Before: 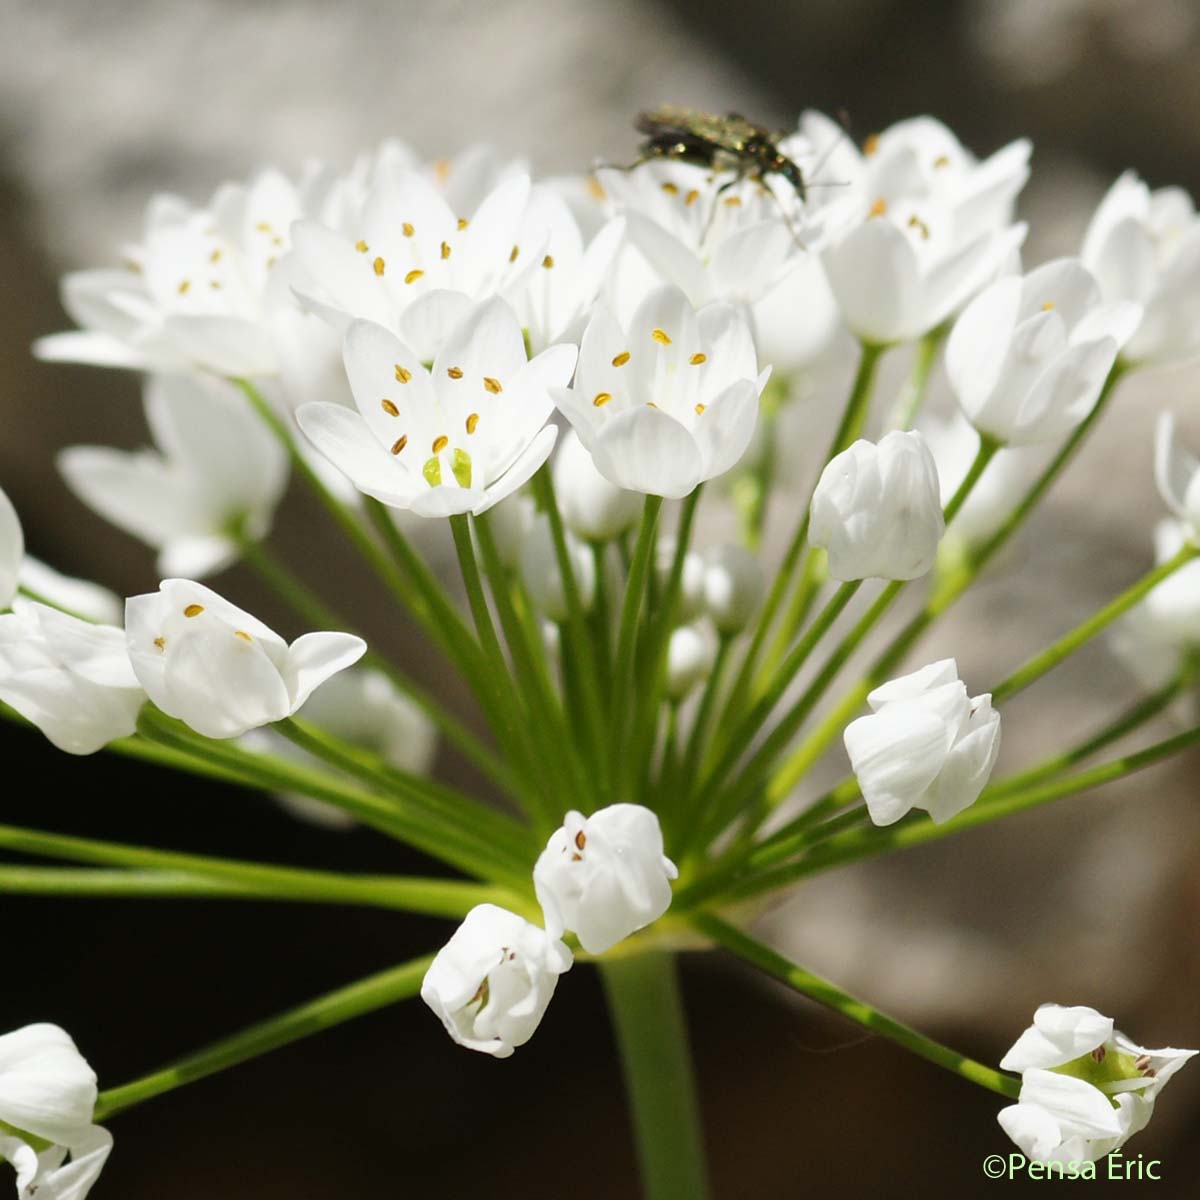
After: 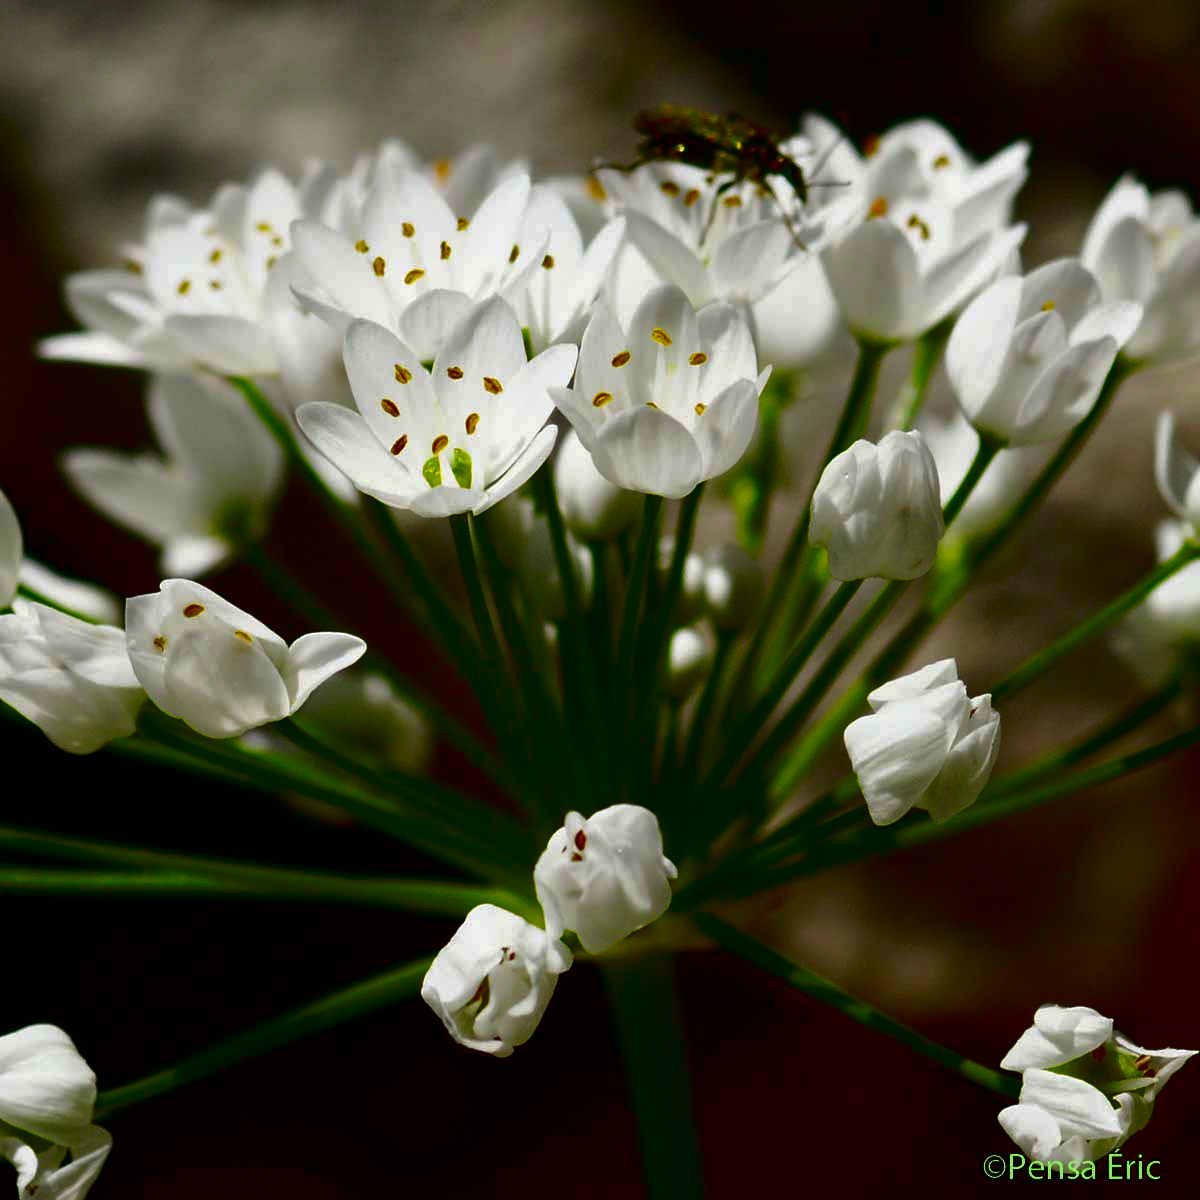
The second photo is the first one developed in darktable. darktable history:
tone equalizer: on, module defaults
contrast brightness saturation: brightness -0.988, saturation 0.988
